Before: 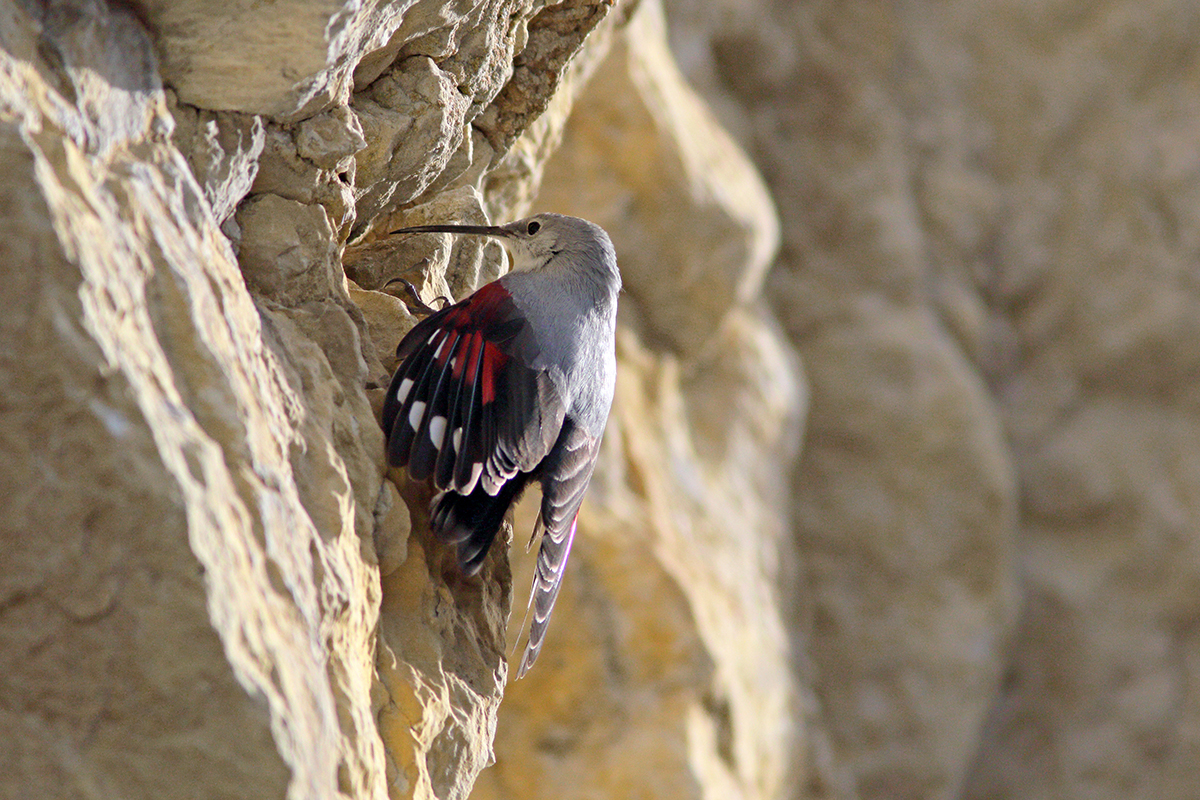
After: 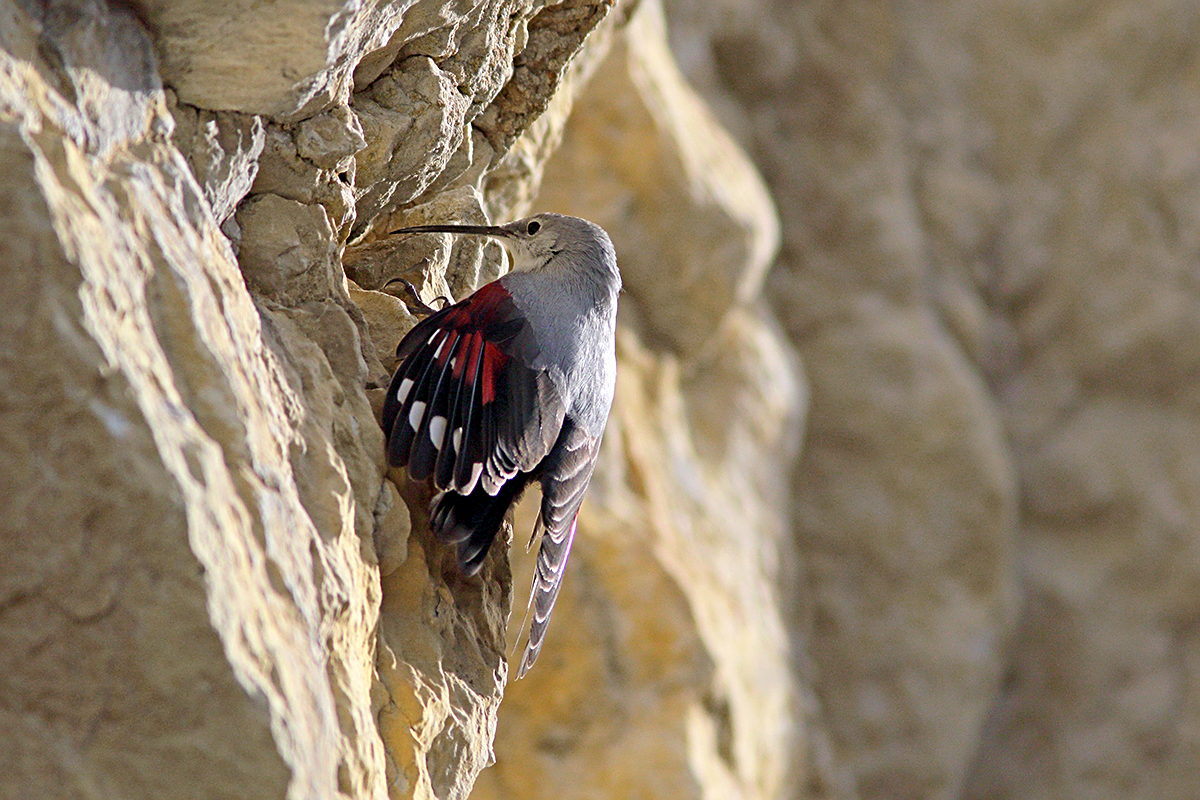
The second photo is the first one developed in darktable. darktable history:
exposure: black level correction 0.002, compensate highlight preservation false
sharpen: on, module defaults
